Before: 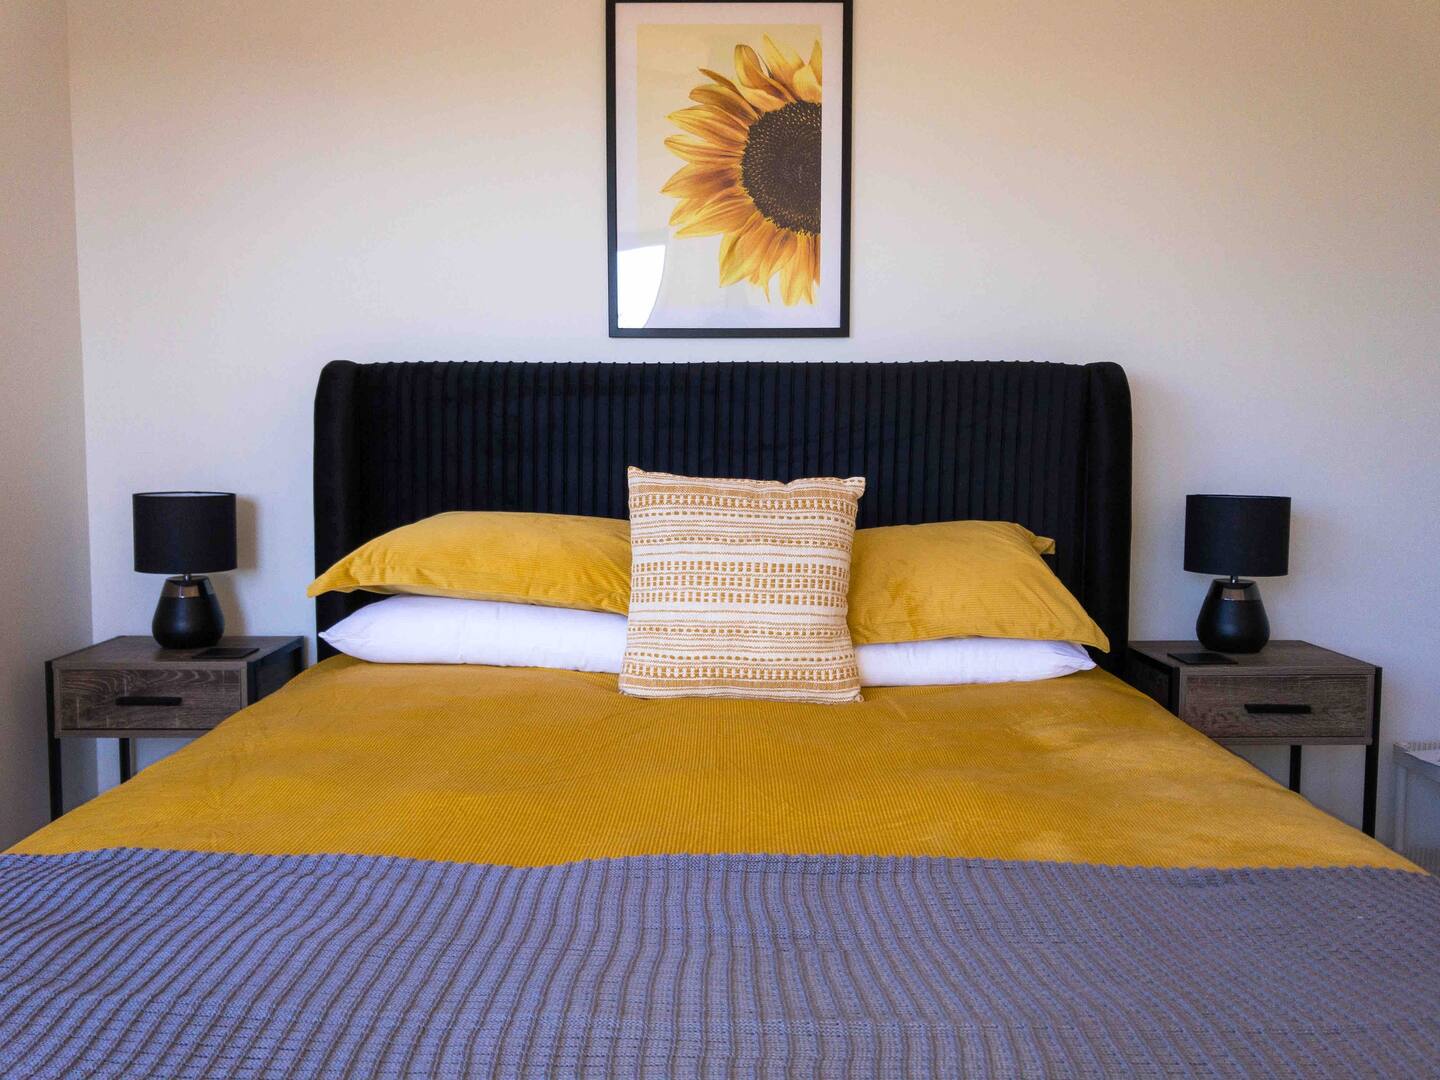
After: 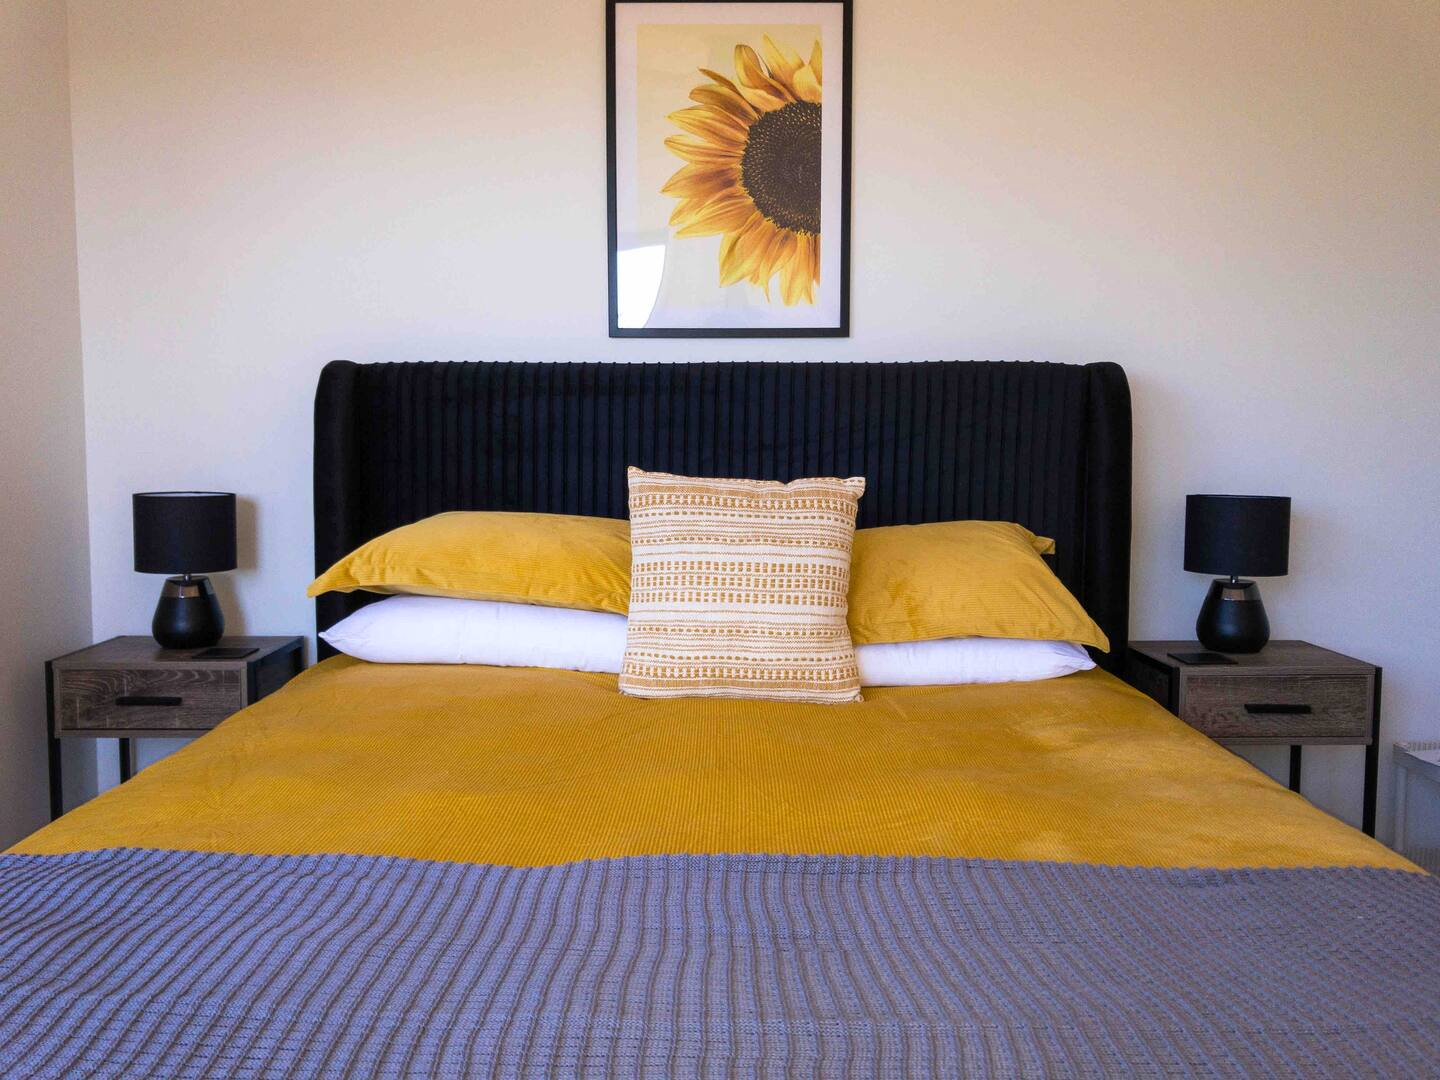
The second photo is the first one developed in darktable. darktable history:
tone curve: curves: ch0 [(0, 0) (0.003, 0.003) (0.011, 0.011) (0.025, 0.025) (0.044, 0.045) (0.069, 0.07) (0.1, 0.101) (0.136, 0.138) (0.177, 0.18) (0.224, 0.228) (0.277, 0.281) (0.335, 0.34) (0.399, 0.405) (0.468, 0.475) (0.543, 0.551) (0.623, 0.633) (0.709, 0.72) (0.801, 0.813) (0.898, 0.907) (1, 1)], color space Lab, linked channels, preserve colors none
